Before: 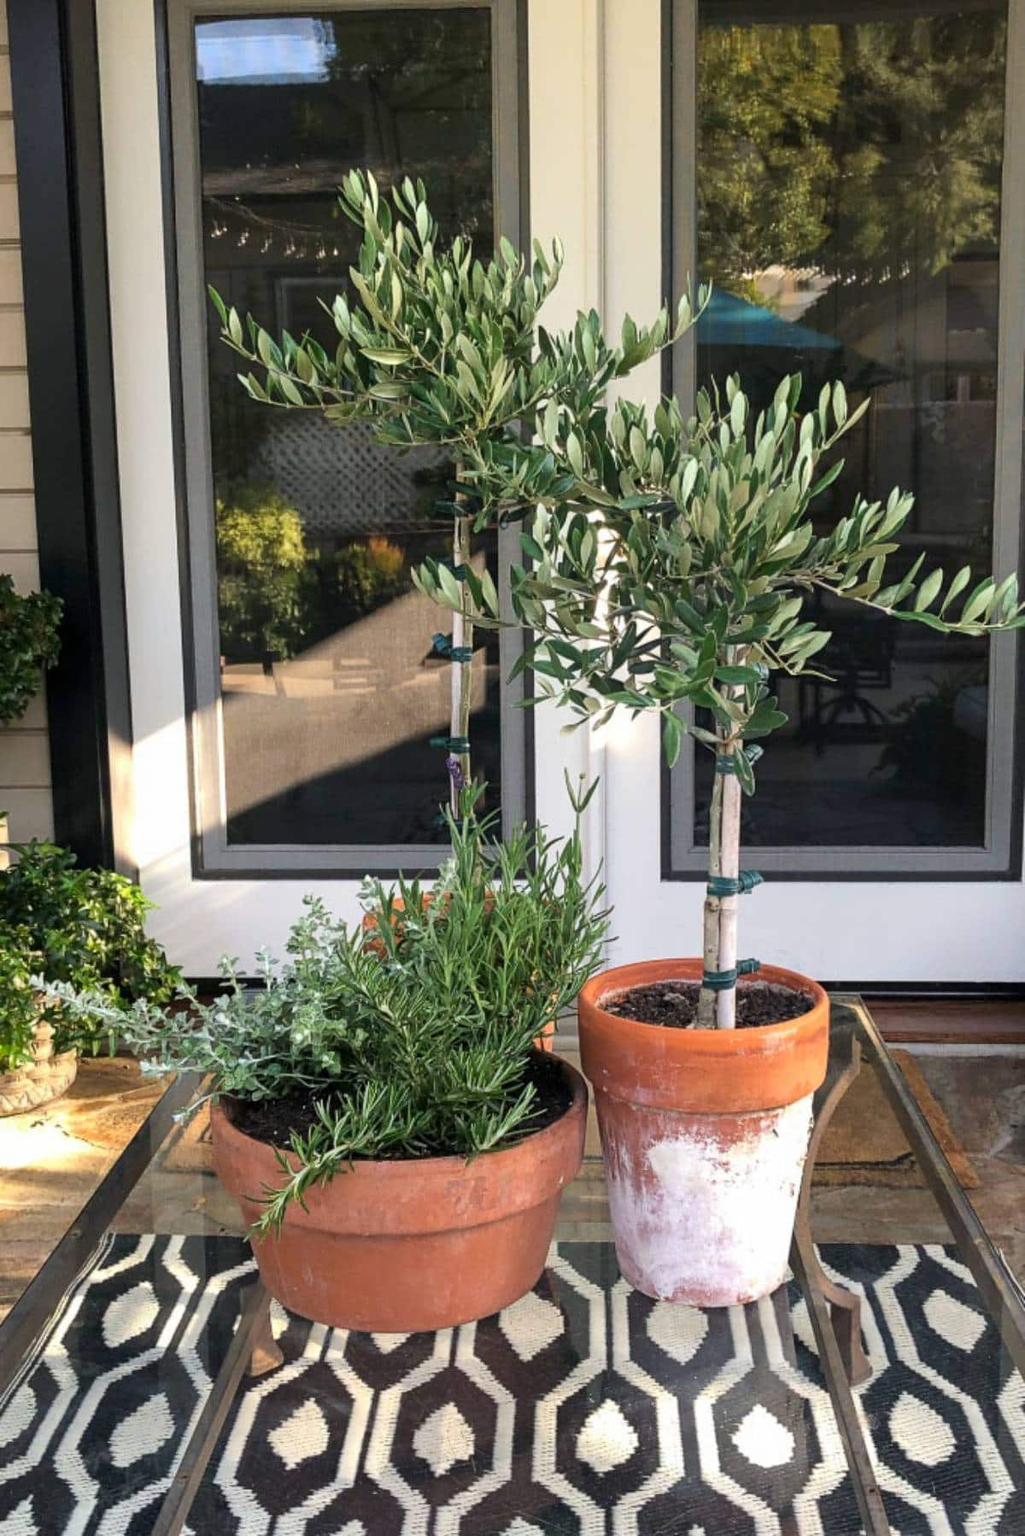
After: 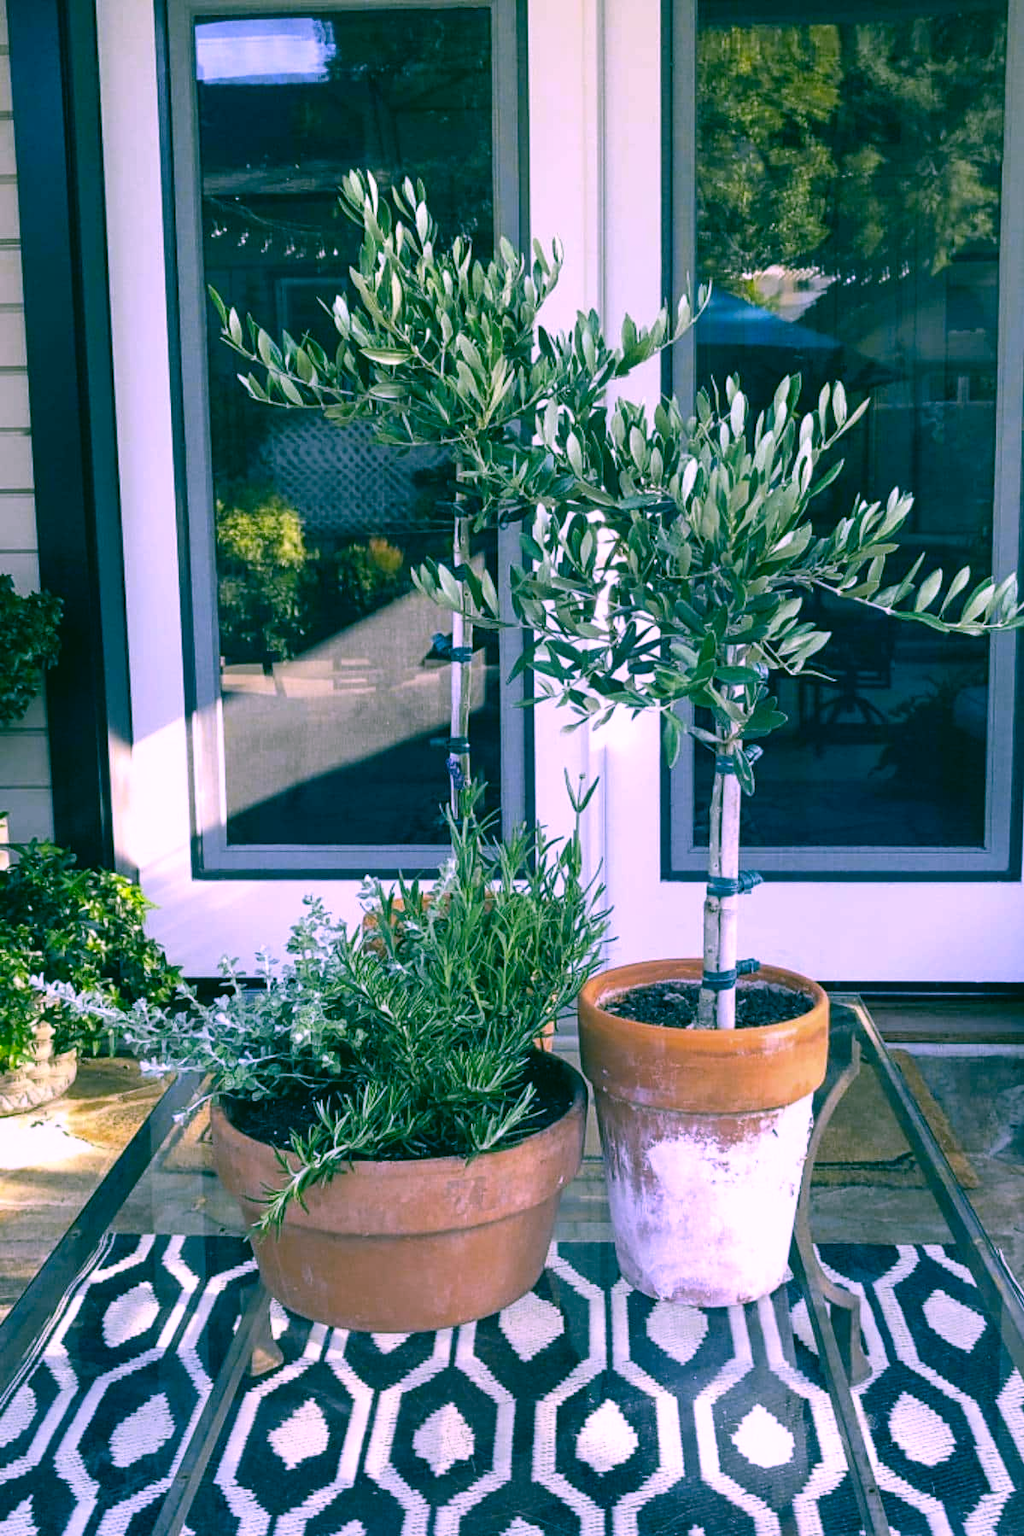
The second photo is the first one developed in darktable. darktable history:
tone equalizer: on, module defaults
white balance: red 0.98, blue 1.61
color correction: highlights a* 1.83, highlights b* 34.02, shadows a* -36.68, shadows b* -5.48
